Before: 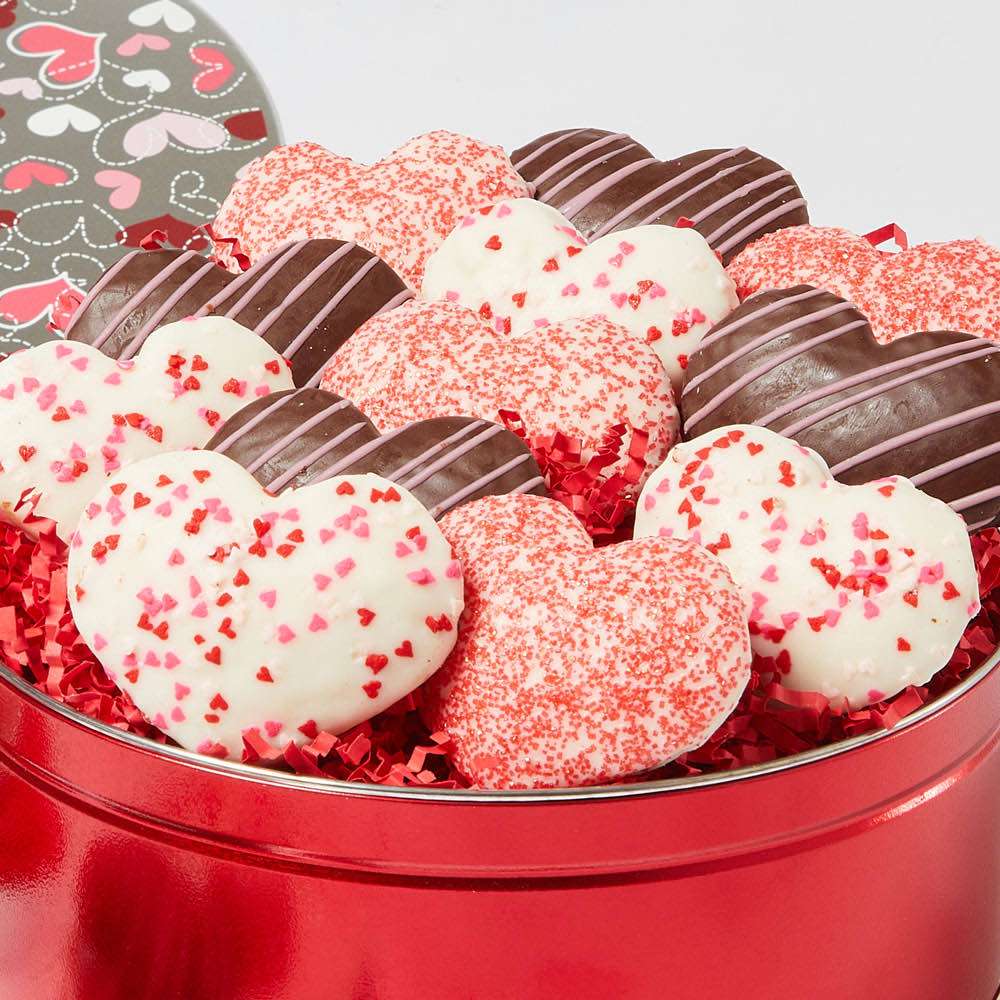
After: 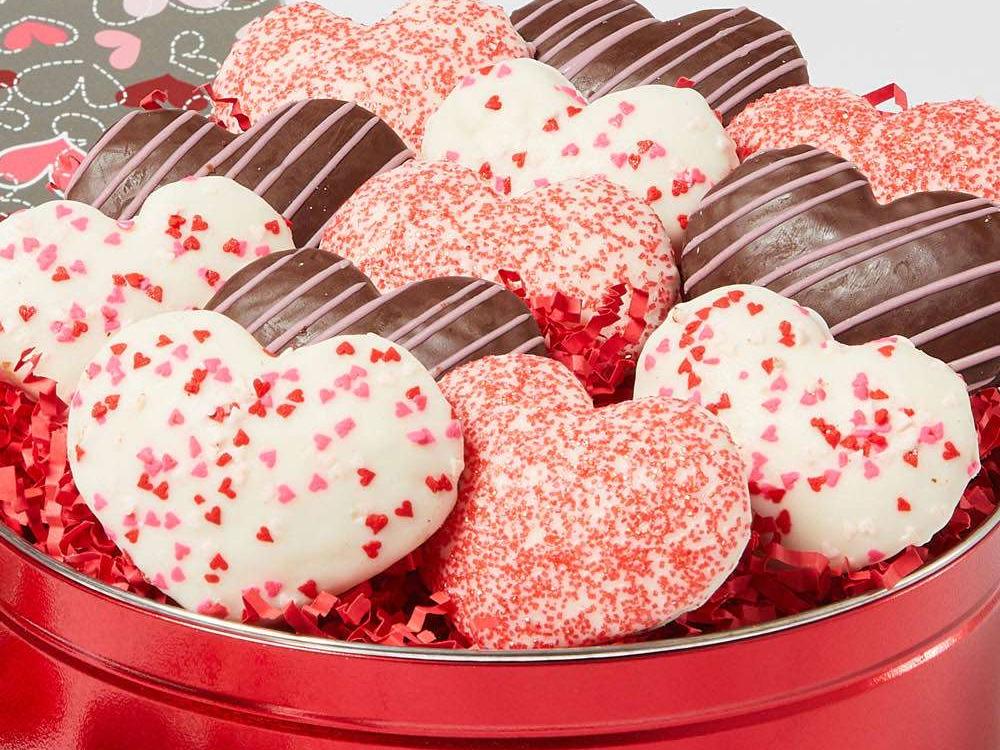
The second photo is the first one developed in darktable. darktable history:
crop: top 14.012%, bottom 10.928%
